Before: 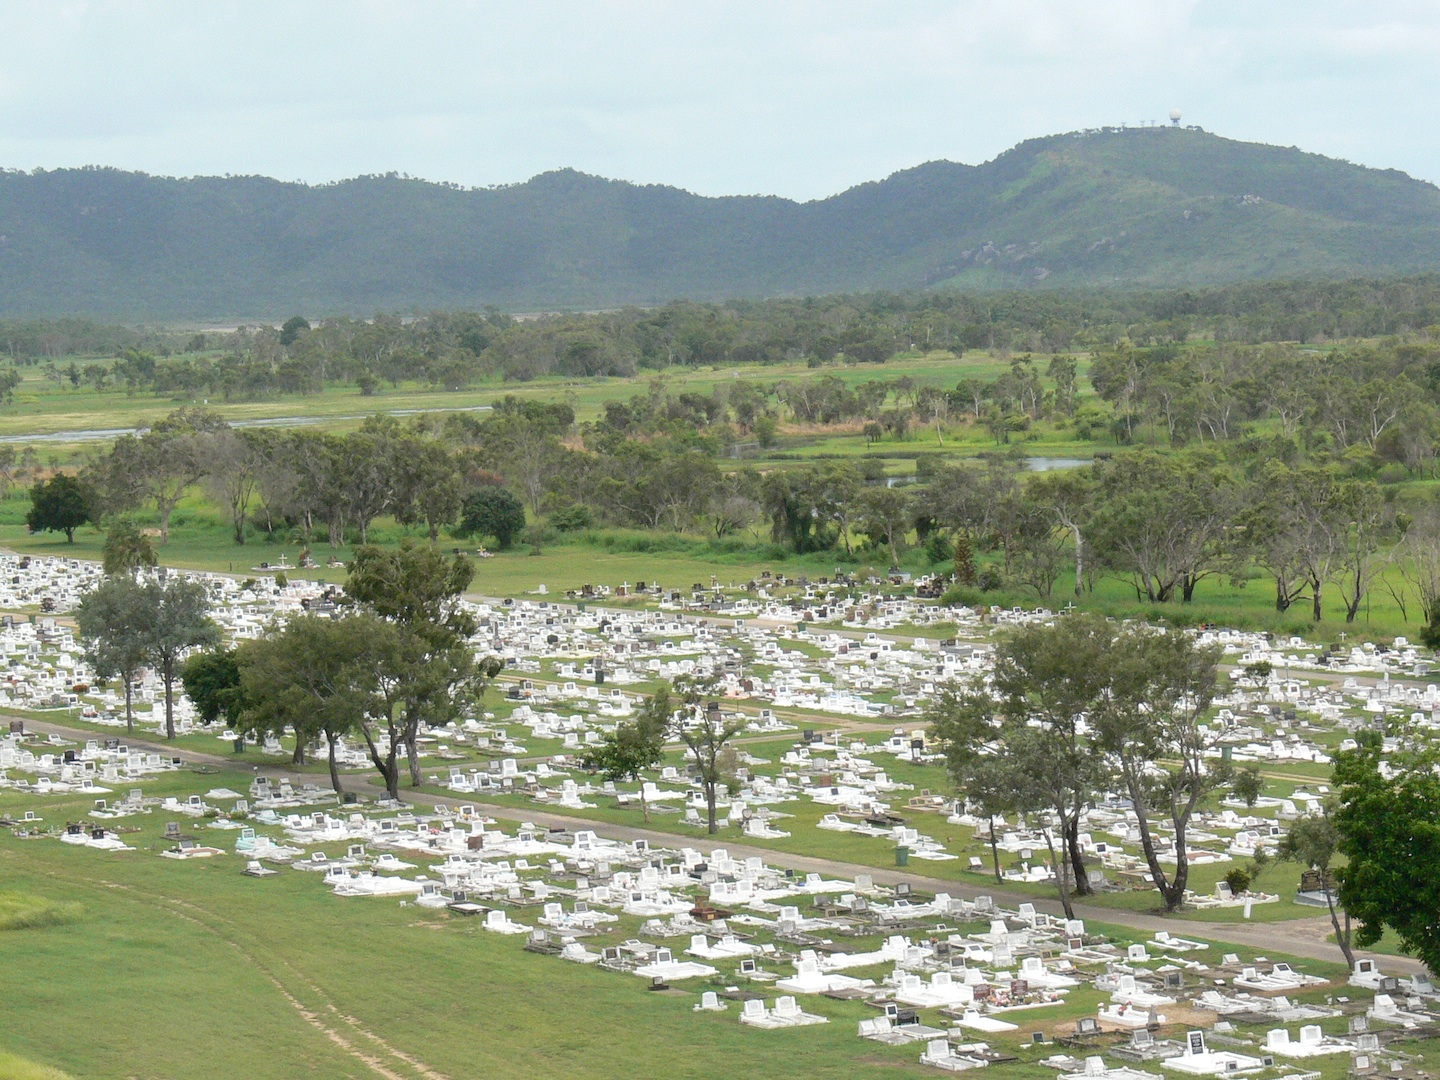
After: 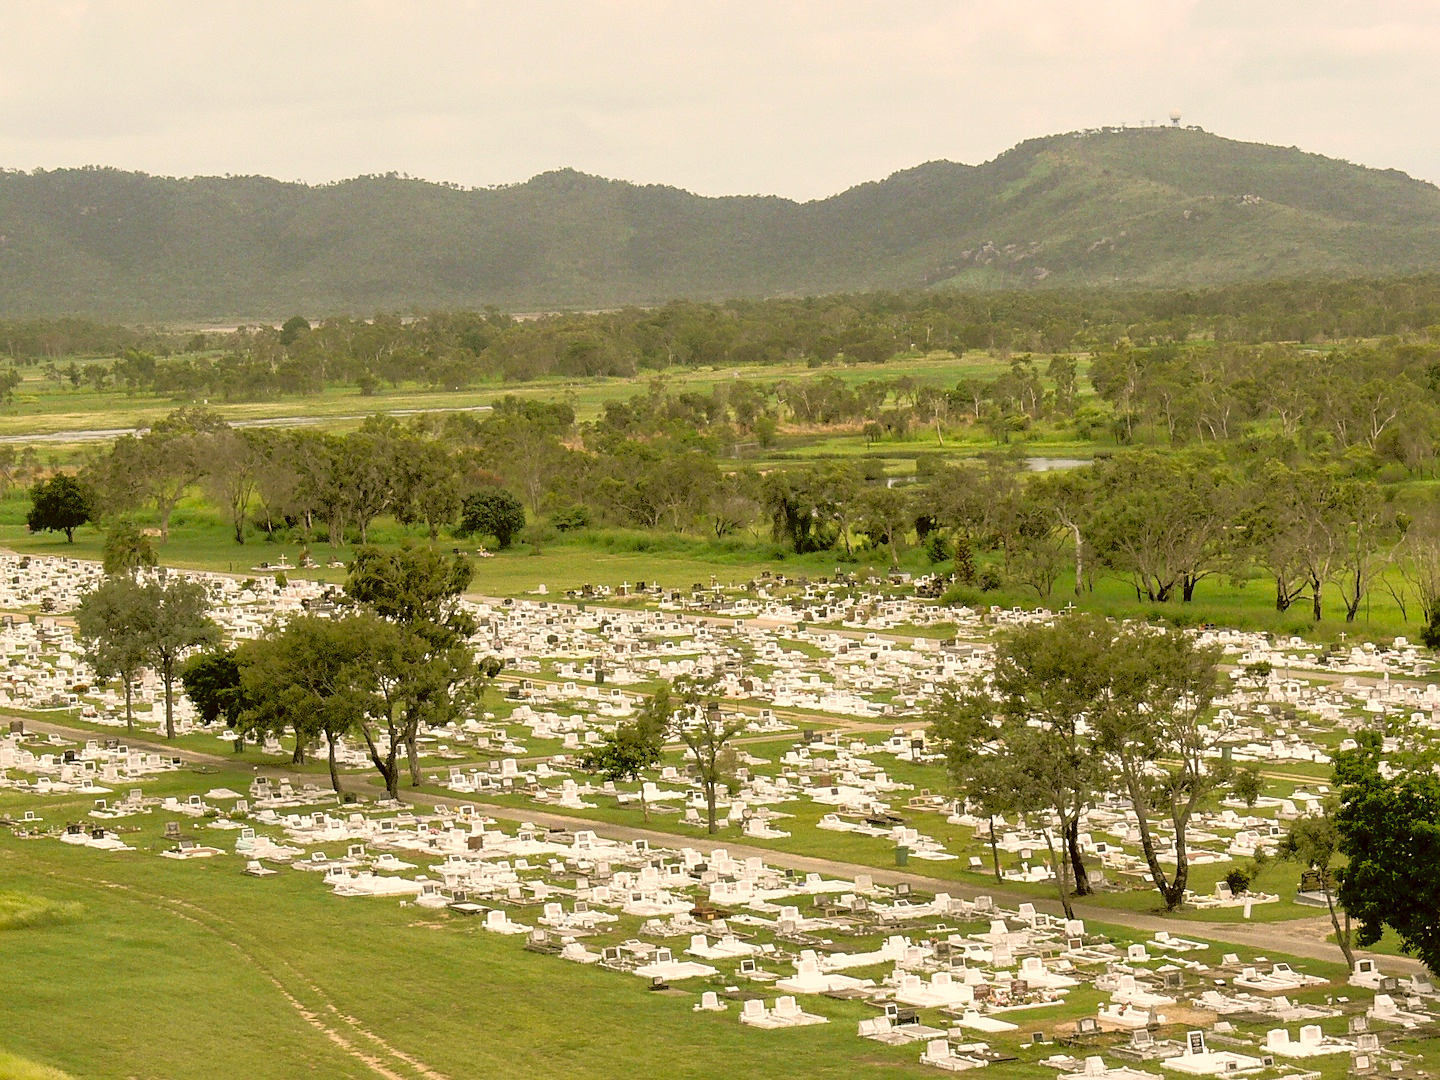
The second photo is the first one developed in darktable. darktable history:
local contrast: highlights 106%, shadows 103%, detail 120%, midtone range 0.2
sharpen: radius 1.864, amount 0.406, threshold 1.495
color correction: highlights a* 8.86, highlights b* 15.84, shadows a* -0.573, shadows b* 26.88
tone equalizer: -8 EV -1.86 EV, -7 EV -1.15 EV, -6 EV -1.65 EV, edges refinement/feathering 500, mask exposure compensation -1.57 EV, preserve details no
